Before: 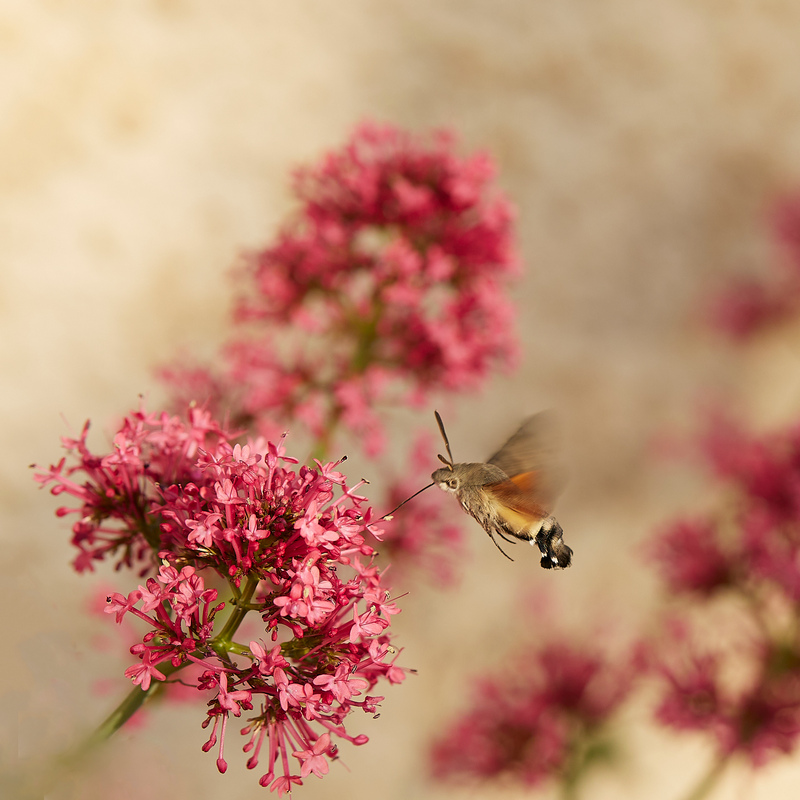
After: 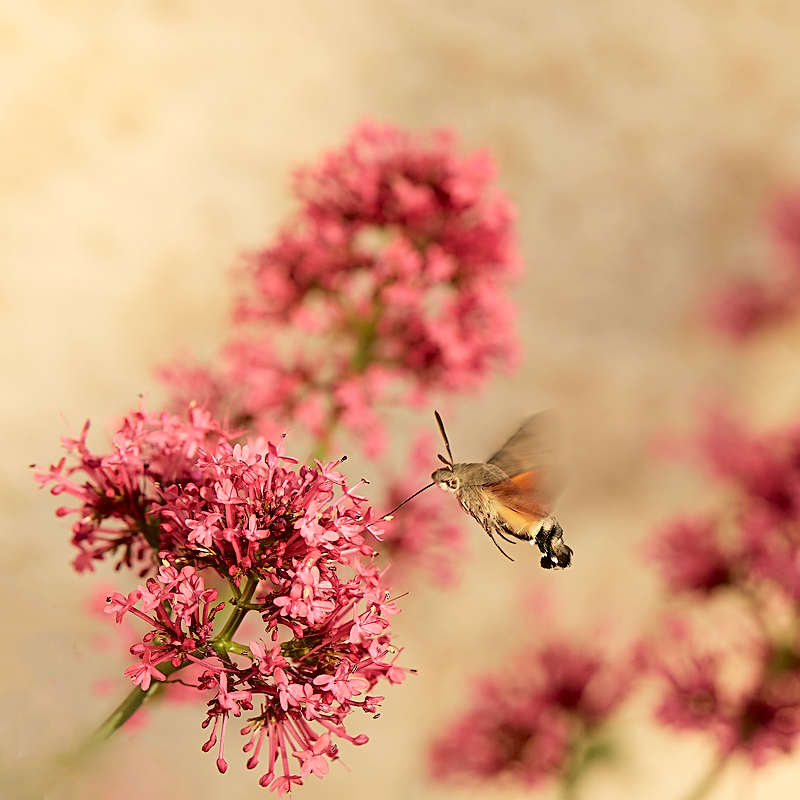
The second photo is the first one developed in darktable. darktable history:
tone curve: curves: ch0 [(0, 0.01) (0.058, 0.039) (0.159, 0.117) (0.282, 0.327) (0.45, 0.534) (0.676, 0.751) (0.89, 0.919) (1, 1)]; ch1 [(0, 0) (0.094, 0.081) (0.285, 0.299) (0.385, 0.403) (0.447, 0.455) (0.495, 0.496) (0.544, 0.552) (0.589, 0.612) (0.722, 0.728) (1, 1)]; ch2 [(0, 0) (0.257, 0.217) (0.43, 0.421) (0.498, 0.507) (0.531, 0.544) (0.56, 0.579) (0.625, 0.642) (1, 1)], color space Lab, independent channels, preserve colors none
sharpen: on, module defaults
